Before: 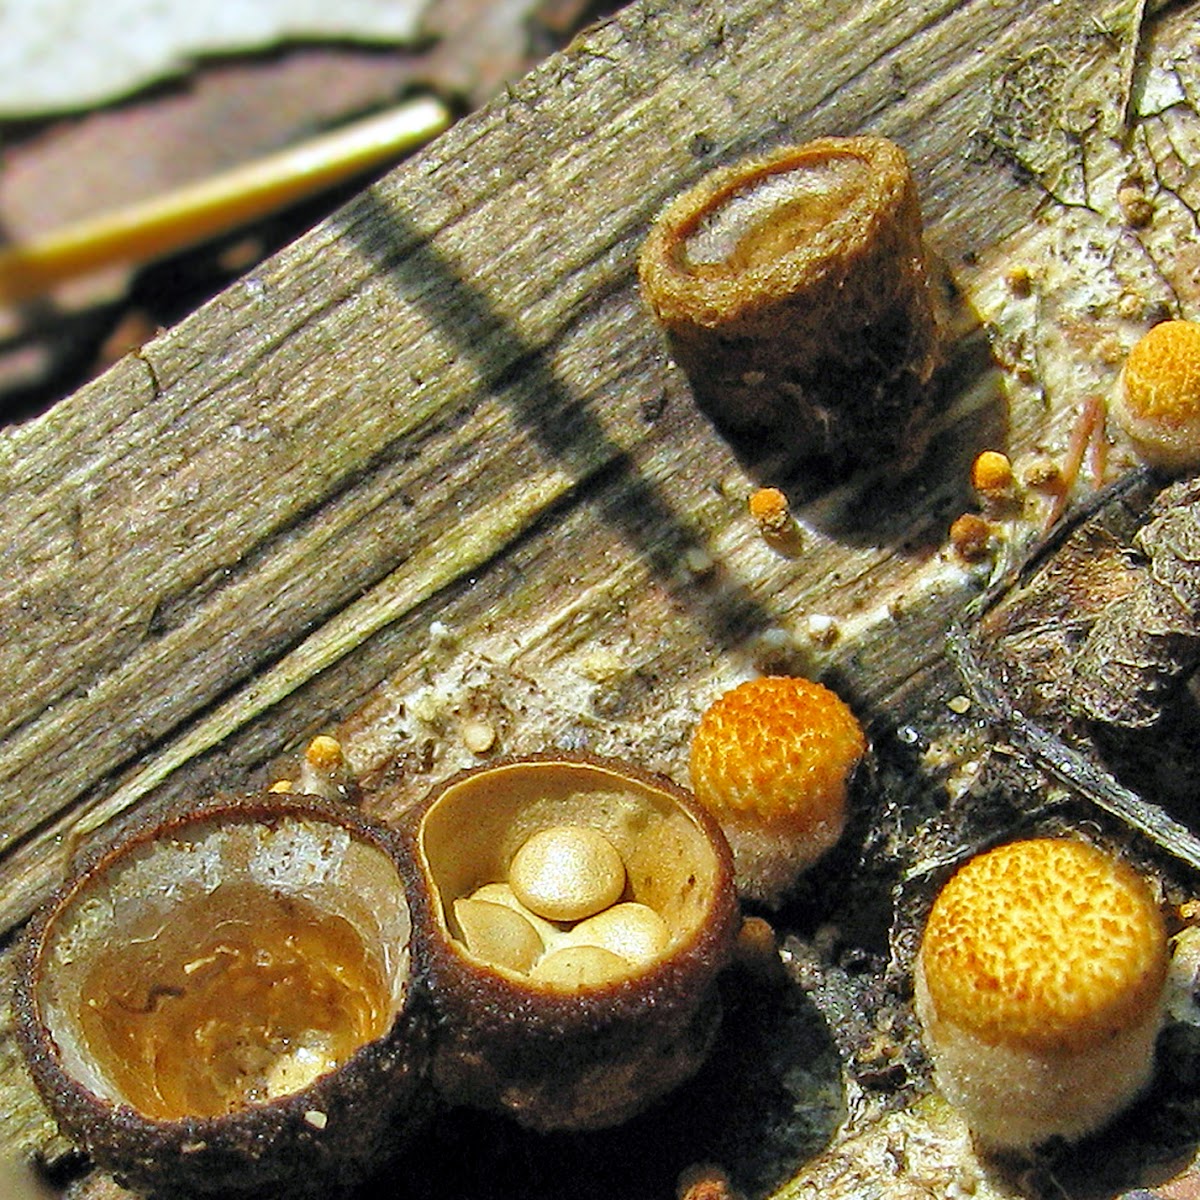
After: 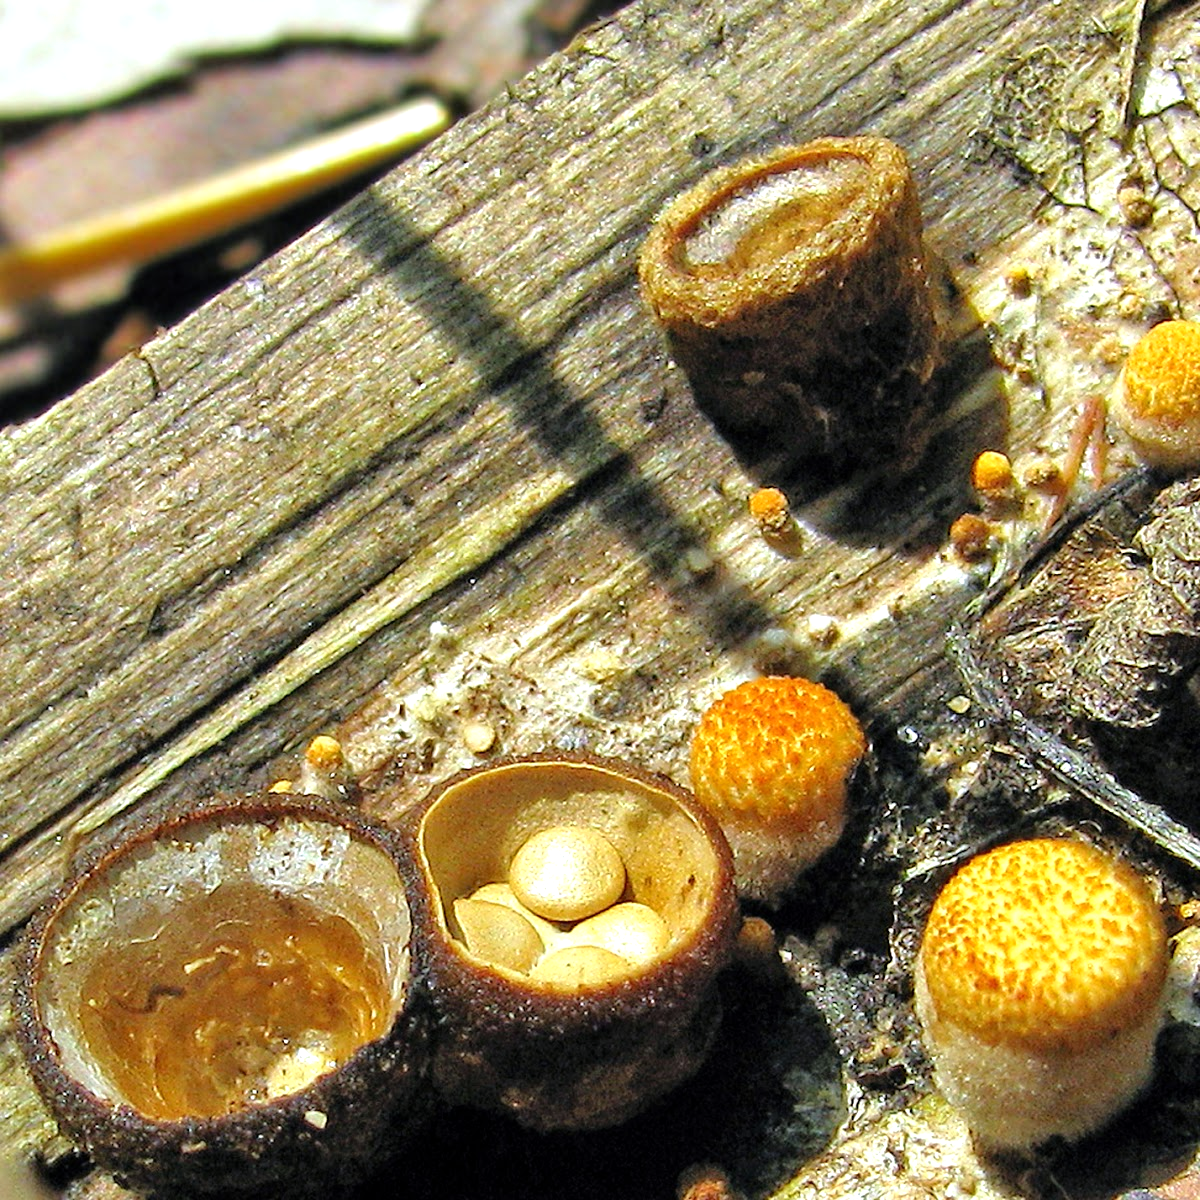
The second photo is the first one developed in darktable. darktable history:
tone equalizer: -8 EV -0.421 EV, -7 EV -0.428 EV, -6 EV -0.355 EV, -5 EV -0.234 EV, -3 EV 0.252 EV, -2 EV 0.309 EV, -1 EV 0.391 EV, +0 EV 0.426 EV
